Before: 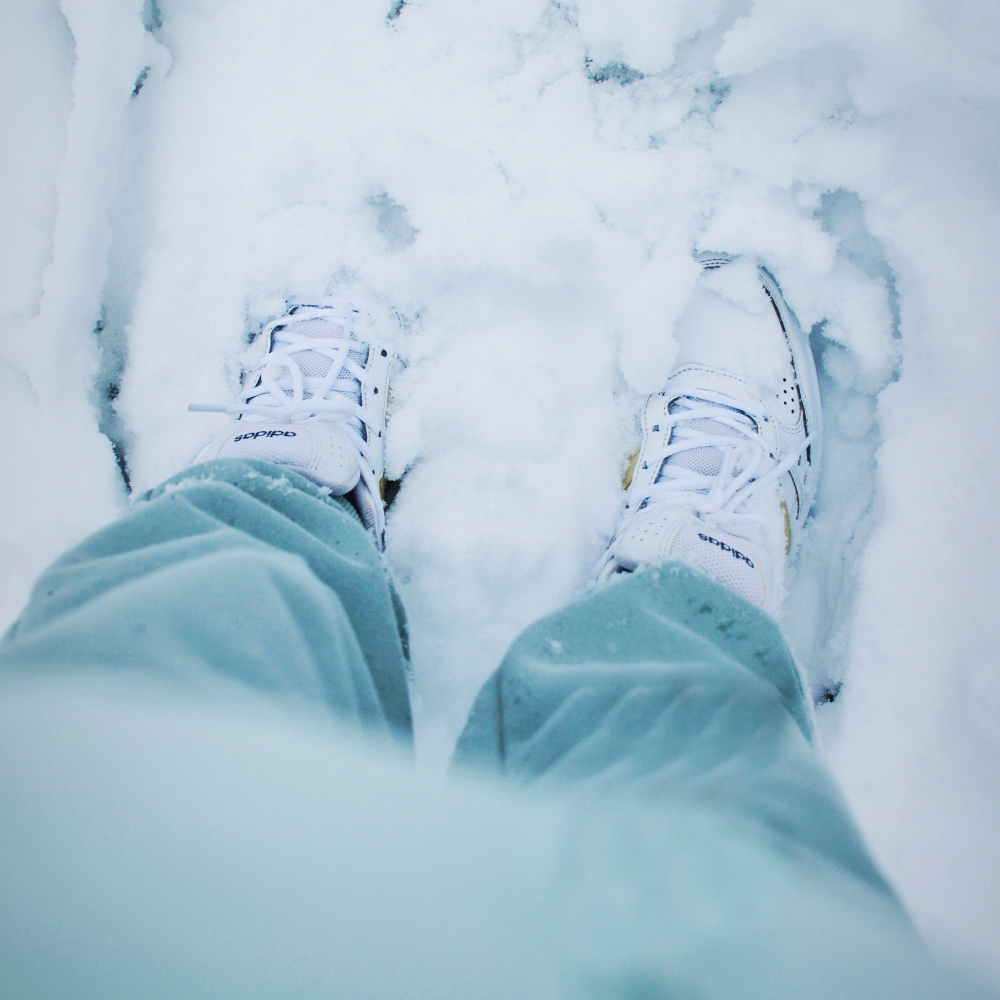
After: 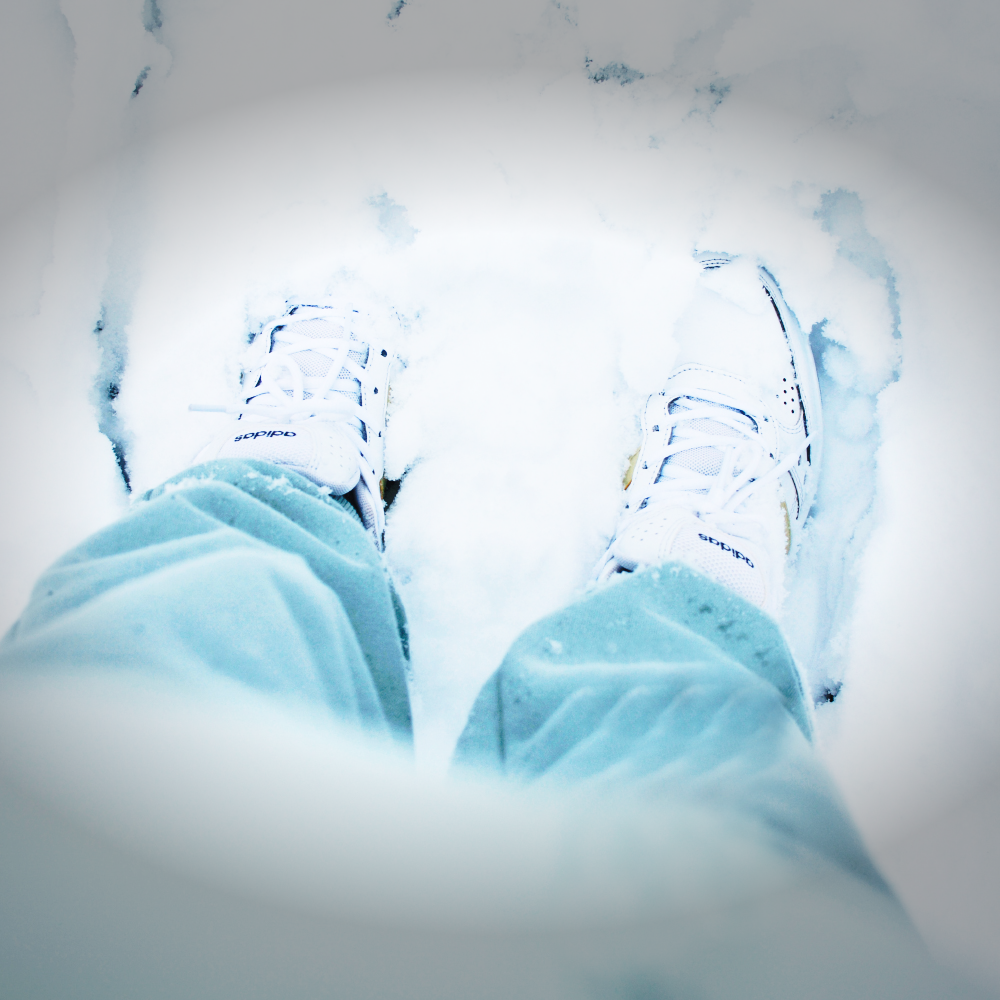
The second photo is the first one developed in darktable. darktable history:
base curve: curves: ch0 [(0, 0) (0.036, 0.037) (0.121, 0.228) (0.46, 0.76) (0.859, 0.983) (1, 1)], preserve colors none
vignetting: fall-off start 79.15%, brightness -0.576, saturation -0.267, width/height ratio 1.326, unbound false
